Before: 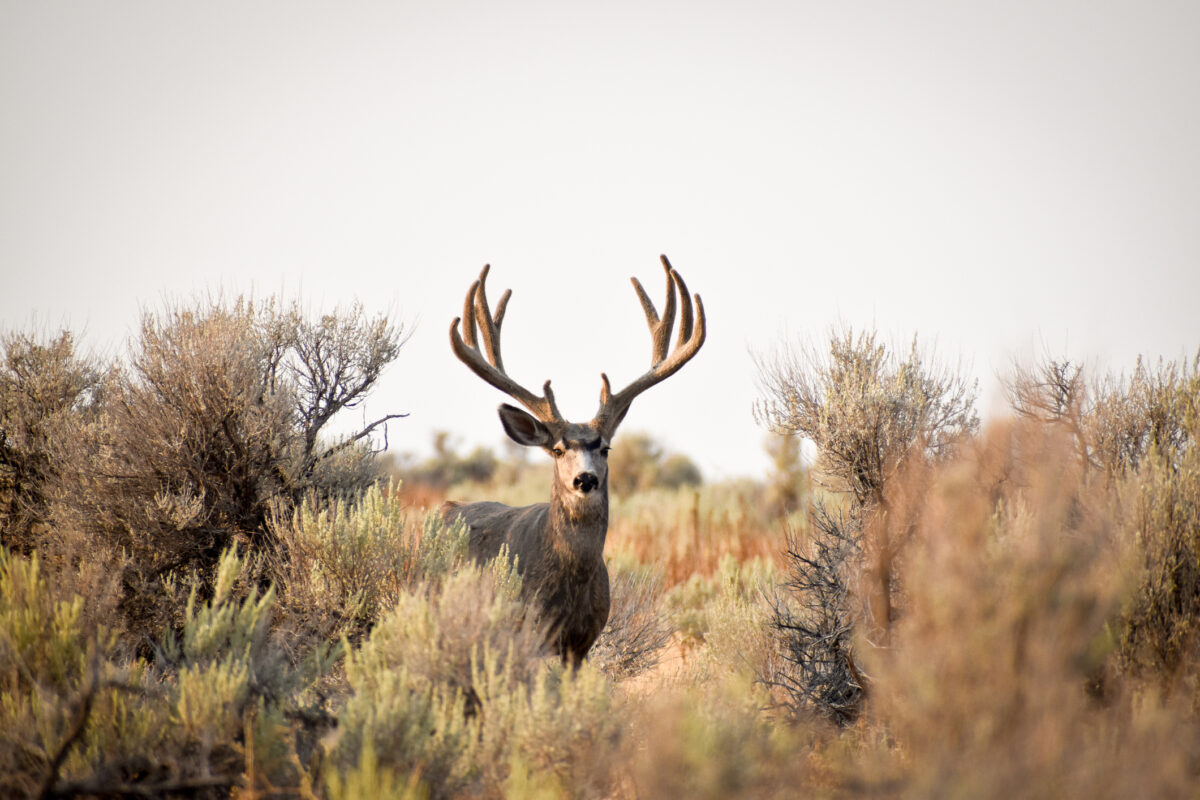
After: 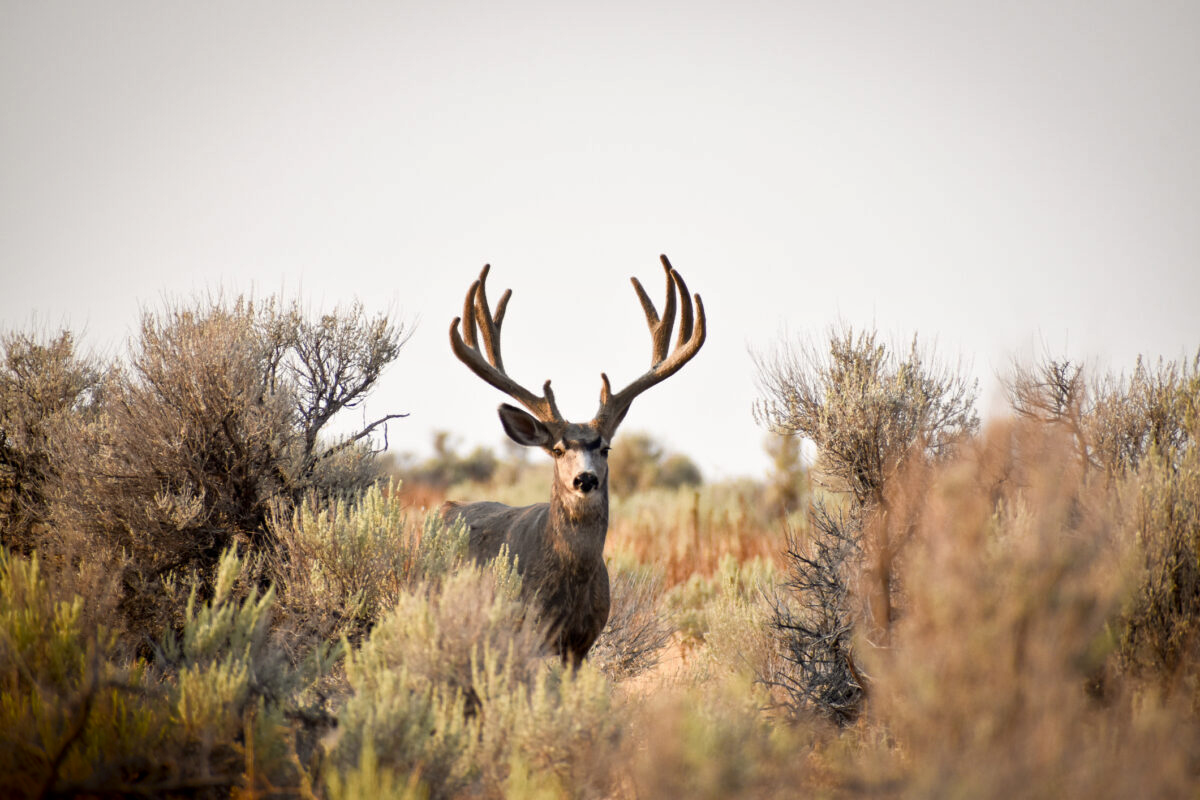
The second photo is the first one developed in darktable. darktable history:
shadows and highlights: shadows -86.47, highlights -37.09, highlights color adjustment 49.23%, soften with gaussian
